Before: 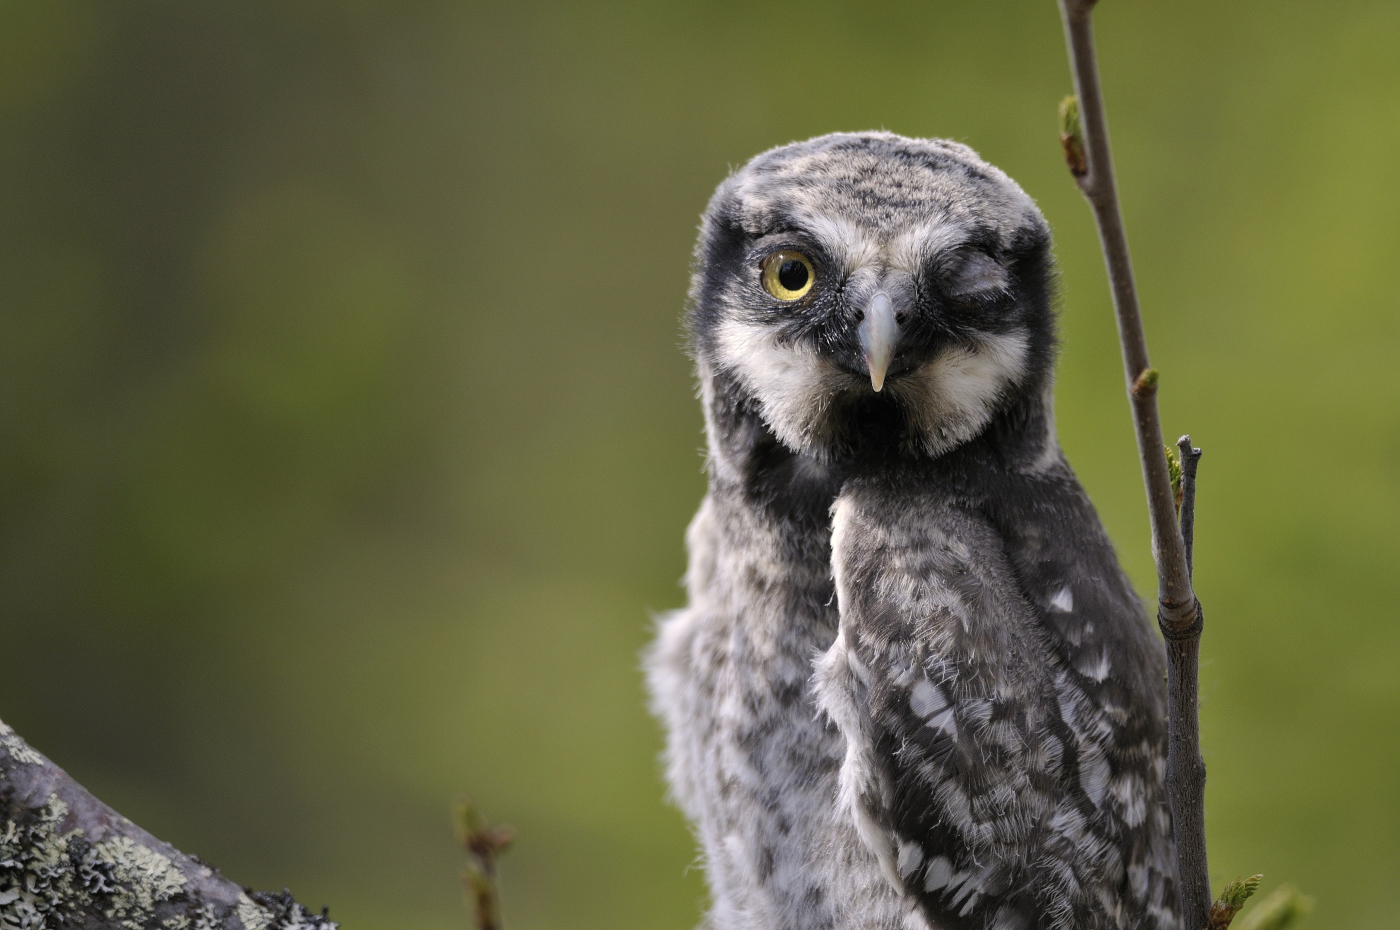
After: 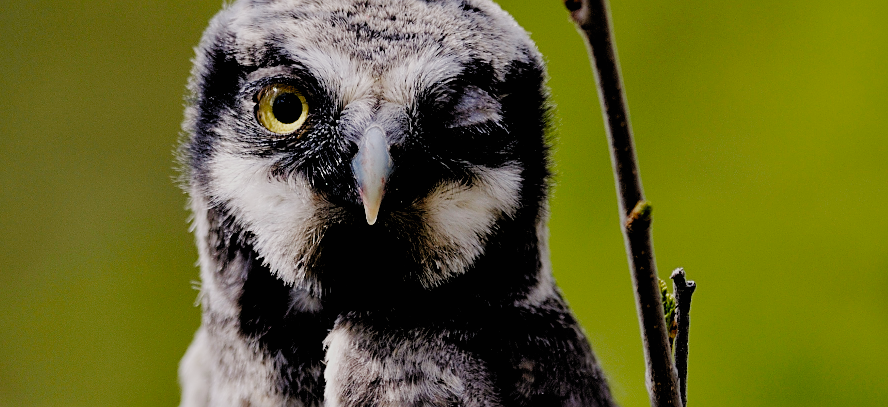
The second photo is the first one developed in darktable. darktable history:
filmic rgb: black relative exposure -2.99 EV, white relative exposure 4.56 EV, hardness 1.73, contrast 1.239, preserve chrominance no, color science v5 (2021), iterations of high-quality reconstruction 0
velvia: strength 14.74%
crop: left 36.163%, top 18.037%, right 0.363%, bottom 38.096%
sharpen: on, module defaults
